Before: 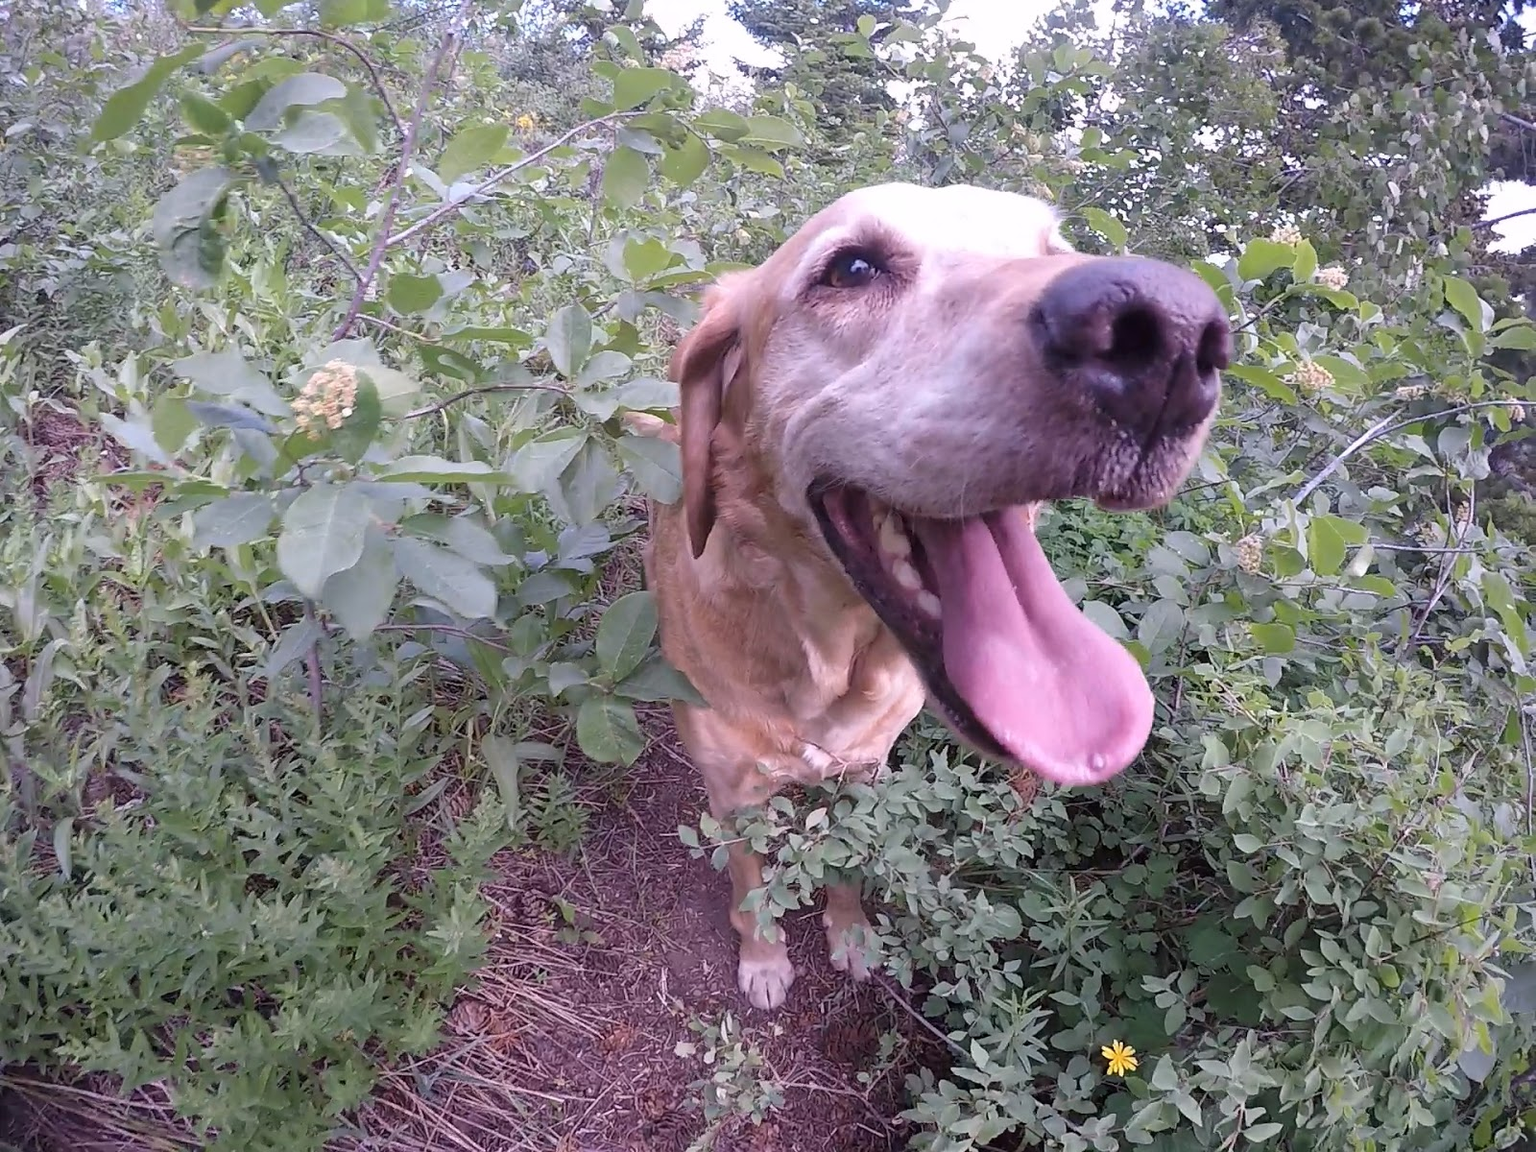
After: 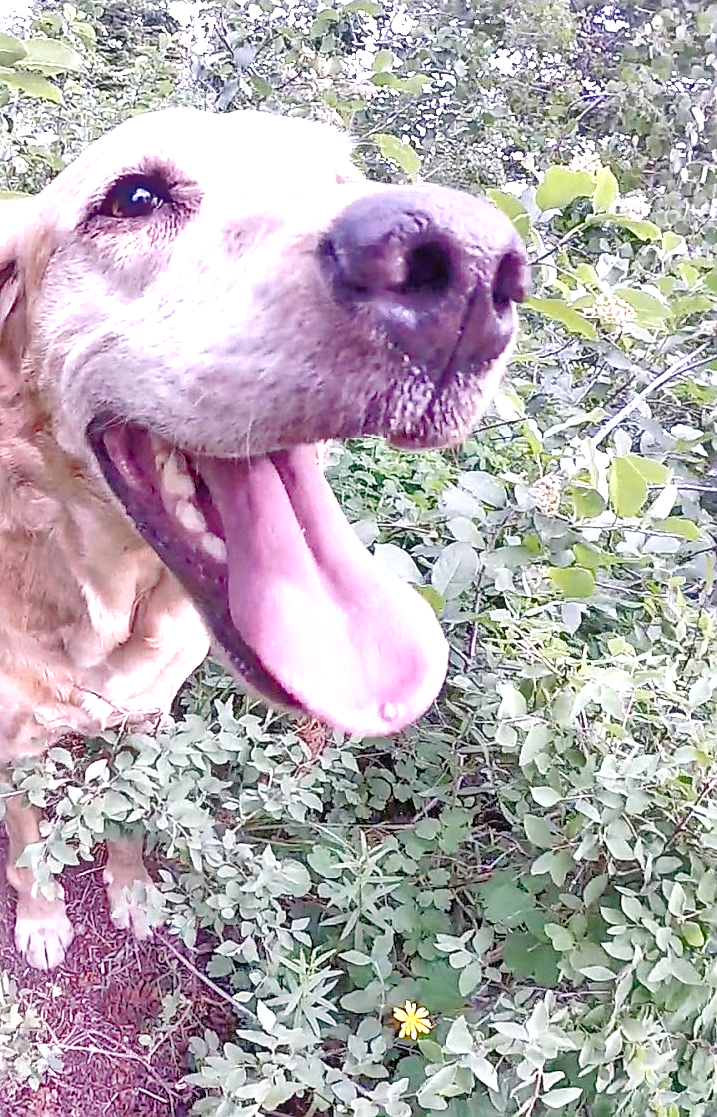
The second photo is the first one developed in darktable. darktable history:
exposure: black level correction 0, exposure 1.001 EV, compensate exposure bias true, compensate highlight preservation false
tone equalizer: -7 EV 0.152 EV, -6 EV 0.604 EV, -5 EV 1.14 EV, -4 EV 1.35 EV, -3 EV 1.13 EV, -2 EV 0.6 EV, -1 EV 0.159 EV
crop: left 47.164%, top 6.853%, right 7.979%
local contrast: on, module defaults
sharpen: on, module defaults
shadows and highlights: shadows 12.47, white point adjustment 1.19, soften with gaussian
tone curve: curves: ch0 [(0, 0) (0.003, 0.001) (0.011, 0.006) (0.025, 0.012) (0.044, 0.018) (0.069, 0.025) (0.1, 0.045) (0.136, 0.074) (0.177, 0.124) (0.224, 0.196) (0.277, 0.289) (0.335, 0.396) (0.399, 0.495) (0.468, 0.585) (0.543, 0.663) (0.623, 0.728) (0.709, 0.808) (0.801, 0.87) (0.898, 0.932) (1, 1)], preserve colors none
